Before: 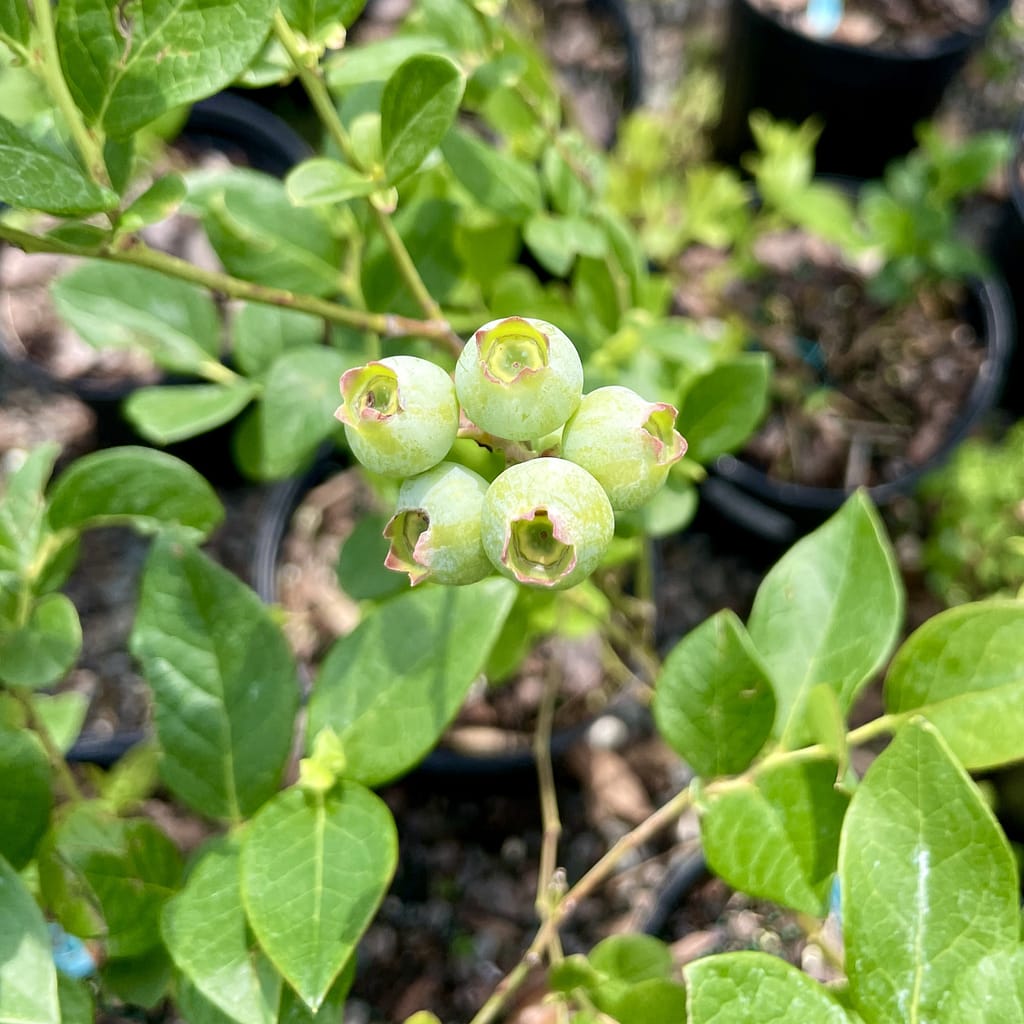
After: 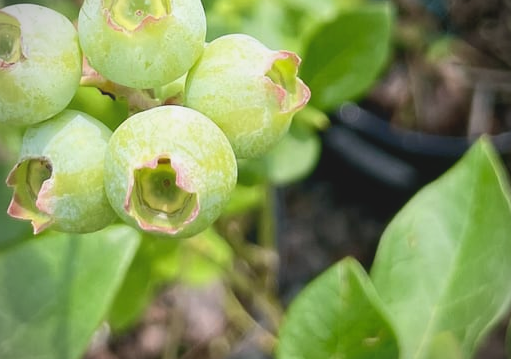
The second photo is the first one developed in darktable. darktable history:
vignetting: fall-off start 89.03%, fall-off radius 43.01%, width/height ratio 1.156
crop: left 36.83%, top 34.414%, right 13.197%, bottom 30.467%
local contrast: highlights 68%, shadows 67%, detail 82%, midtone range 0.319
